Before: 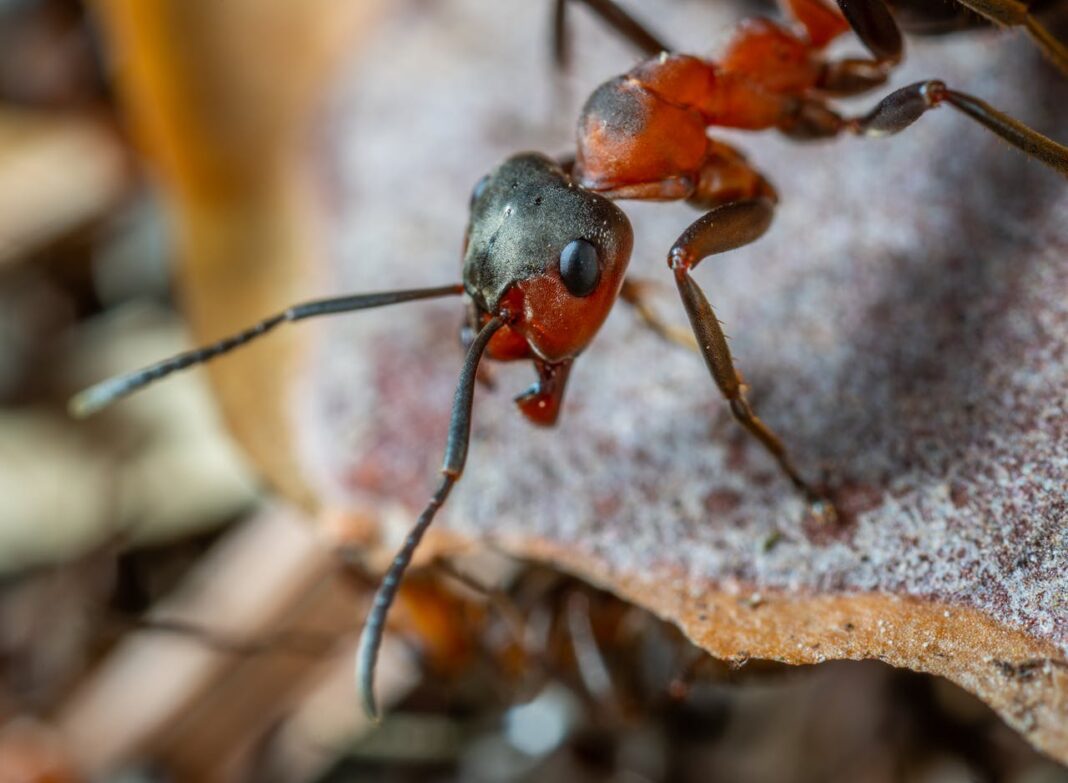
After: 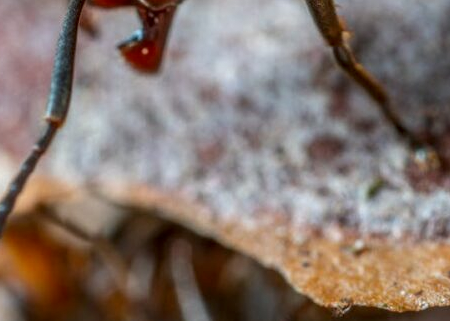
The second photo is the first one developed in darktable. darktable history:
crop: left 37.221%, top 45.169%, right 20.63%, bottom 13.777%
local contrast: on, module defaults
color zones: curves: ch0 [(0.25, 0.5) (0.463, 0.627) (0.484, 0.637) (0.75, 0.5)]
